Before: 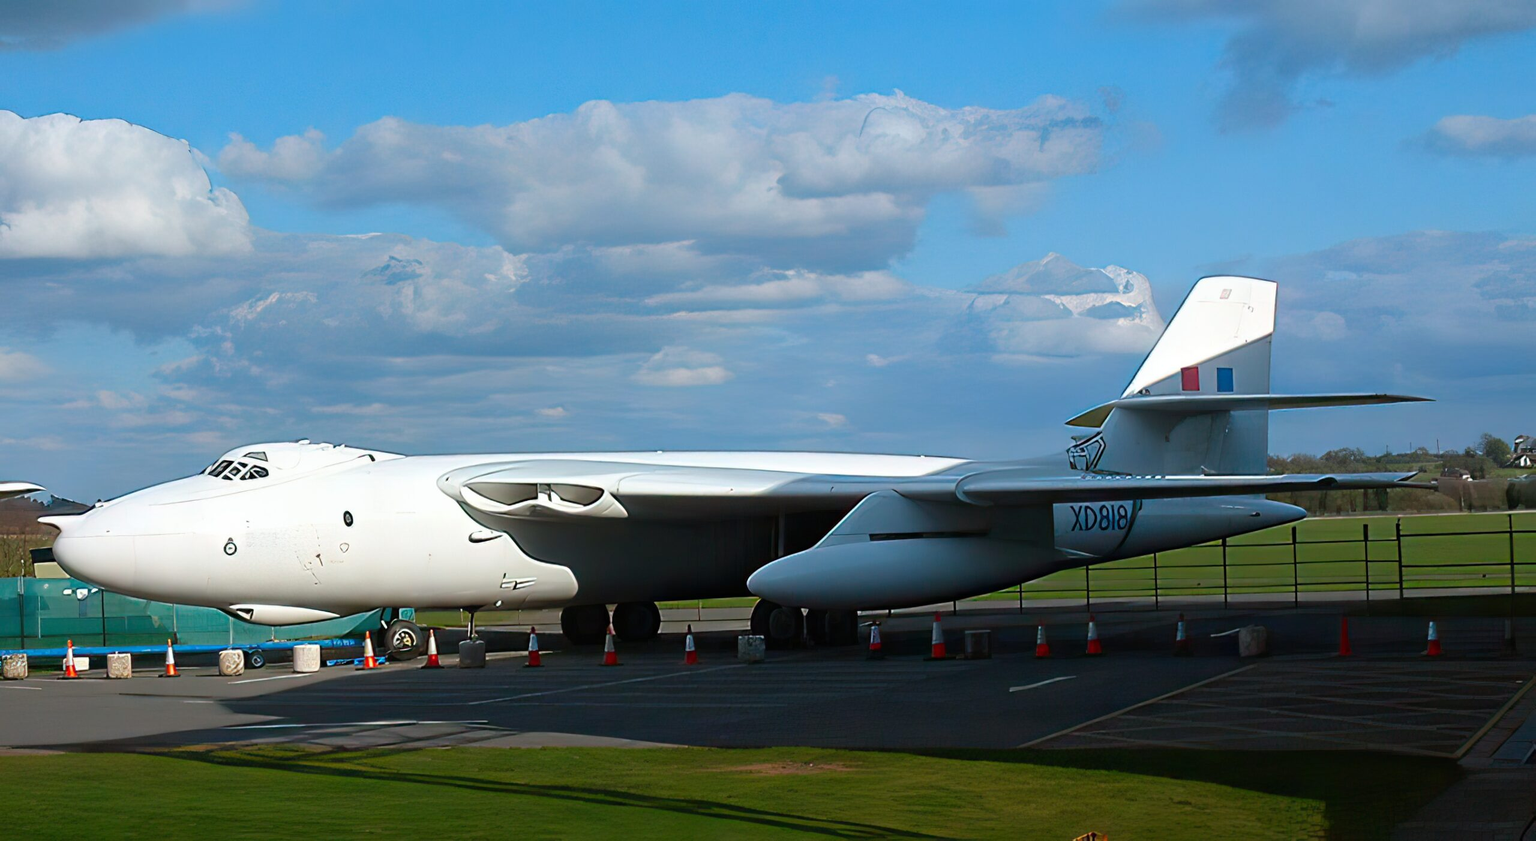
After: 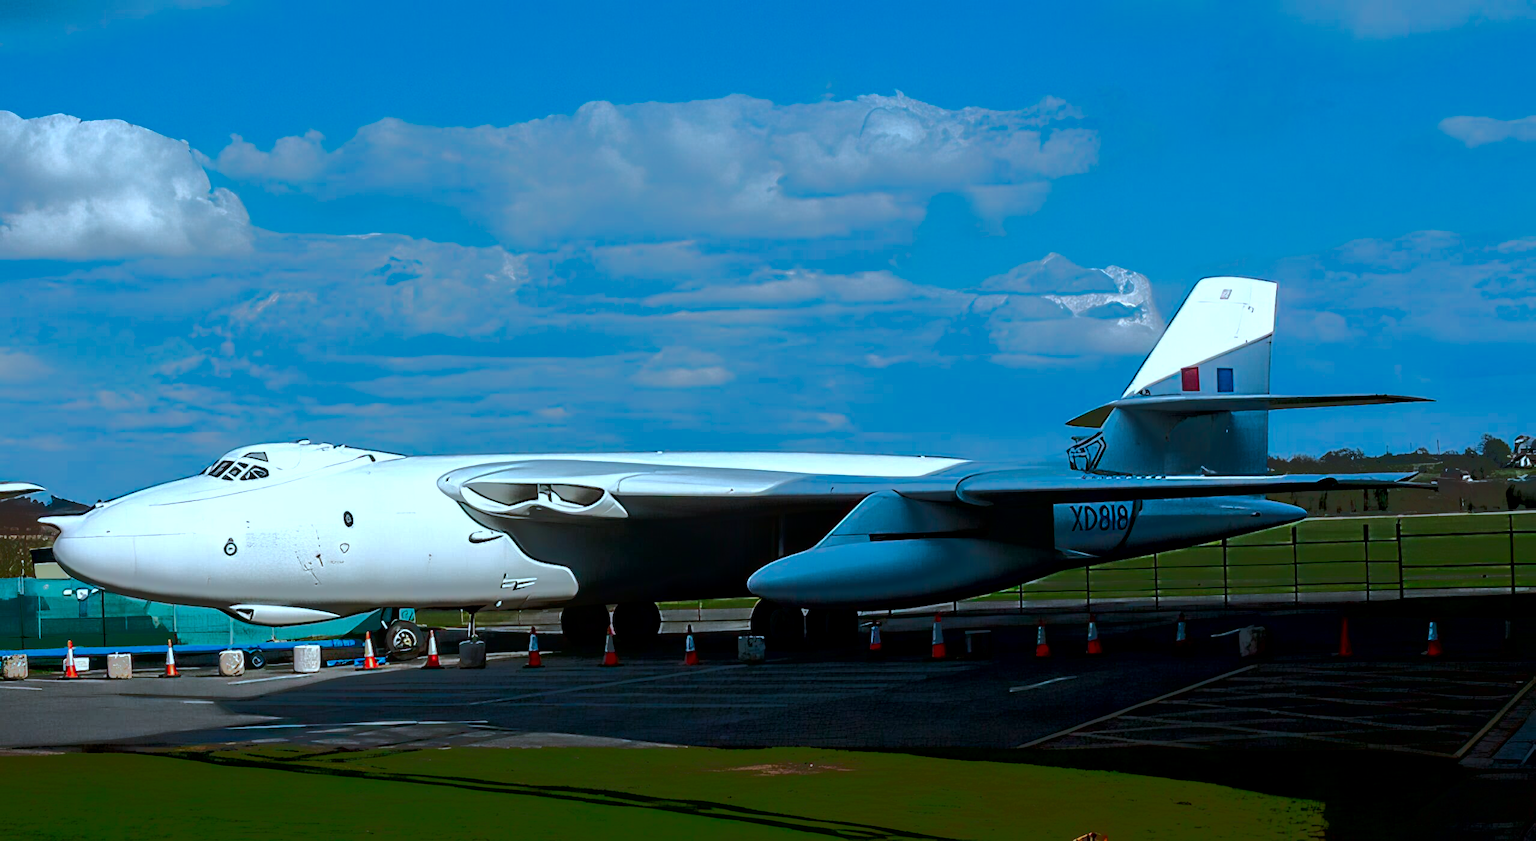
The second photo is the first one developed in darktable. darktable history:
color correction: highlights a* -9.48, highlights b* -23.54
tone equalizer: -7 EV -0.65 EV, -6 EV 0.963 EV, -5 EV -0.449 EV, -4 EV 0.4 EV, -3 EV 0.419 EV, -2 EV 0.18 EV, -1 EV -0.172 EV, +0 EV -0.385 EV, edges refinement/feathering 500, mask exposure compensation -1.57 EV, preserve details no
local contrast: on, module defaults
contrast brightness saturation: brightness -0.2, saturation 0.077
